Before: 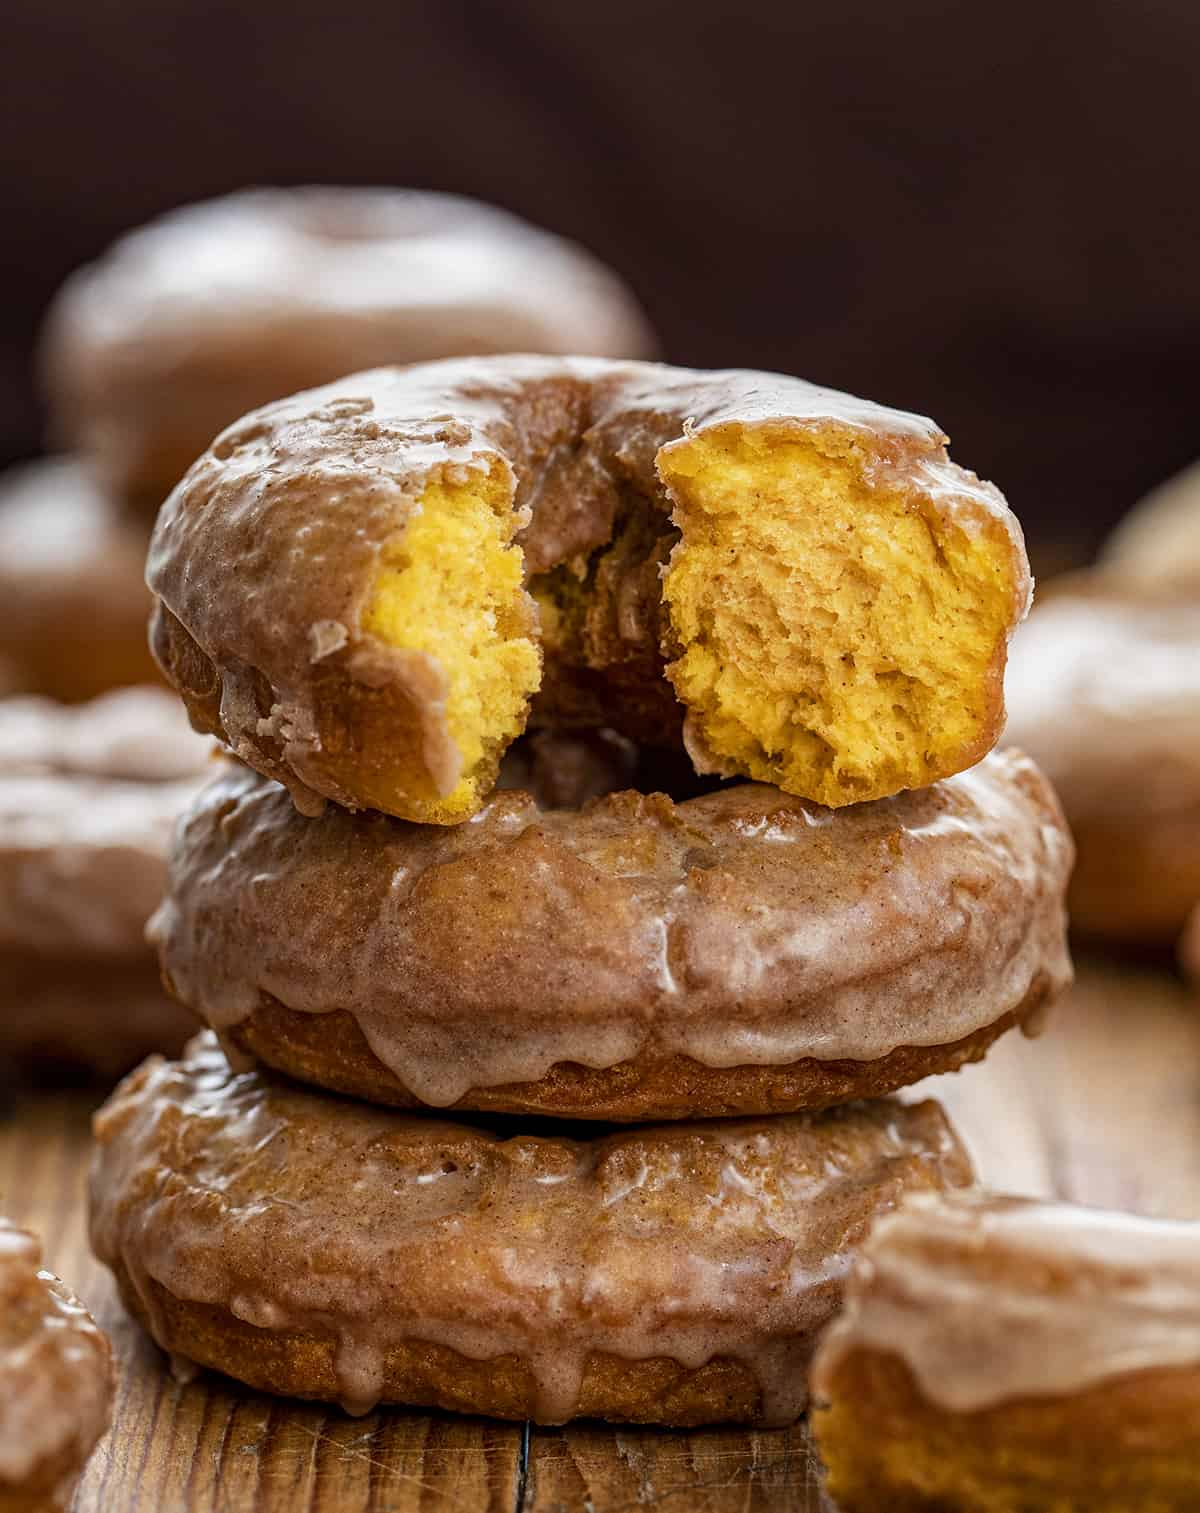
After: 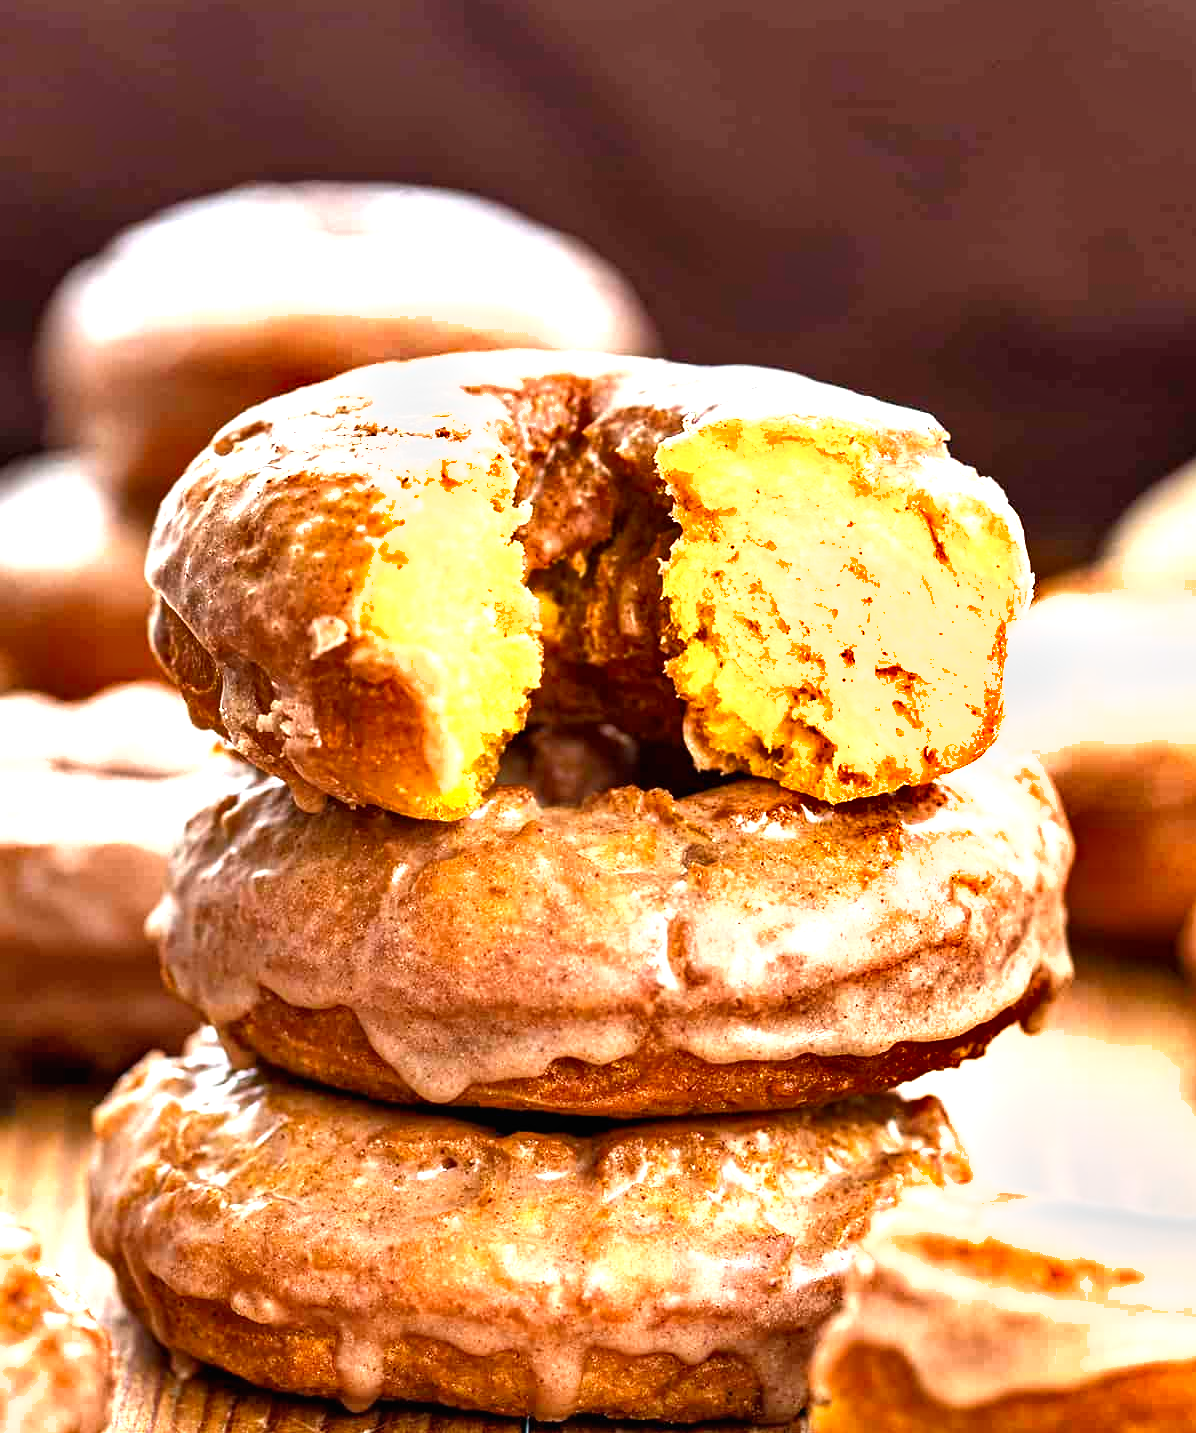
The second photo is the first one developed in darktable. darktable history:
crop: top 0.267%, right 0.264%, bottom 5.016%
shadows and highlights: soften with gaussian
exposure: black level correction 0, exposure 1.745 EV, compensate highlight preservation false
